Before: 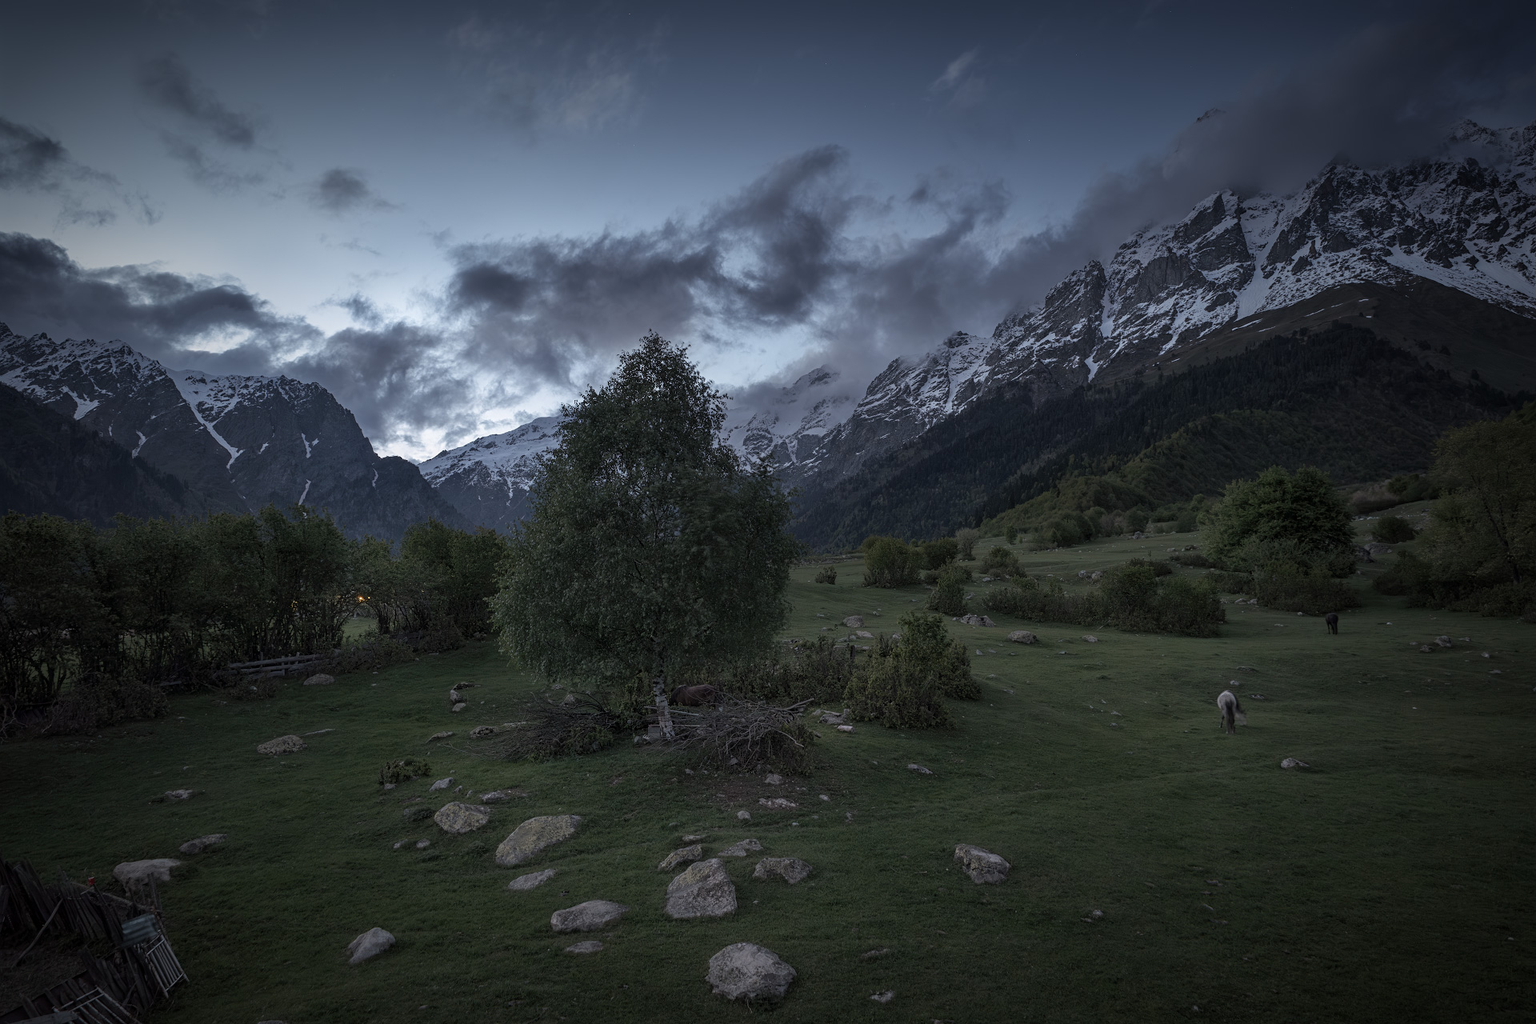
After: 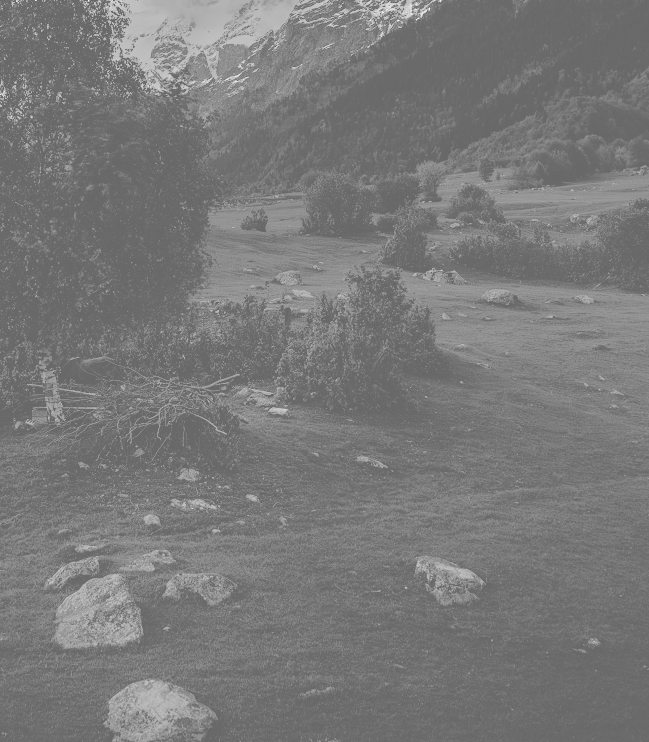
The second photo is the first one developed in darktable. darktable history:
tone equalizer: edges refinement/feathering 500, mask exposure compensation -1.57 EV, preserve details no
exposure: black level correction -0.005, exposure 0.625 EV, compensate exposure bias true, compensate highlight preservation false
crop: left 40.559%, top 39.016%, right 25.633%, bottom 2.976%
base curve: curves: ch0 [(0, 0) (0.008, 0.007) (0.022, 0.029) (0.048, 0.089) (0.092, 0.197) (0.191, 0.399) (0.275, 0.534) (0.357, 0.65) (0.477, 0.78) (0.542, 0.833) (0.799, 0.973) (1, 1)], preserve colors none
color zones: curves: ch1 [(0, -0.394) (0.143, -0.394) (0.286, -0.394) (0.429, -0.392) (0.571, -0.391) (0.714, -0.391) (0.857, -0.391) (1, -0.394)]
tone curve: curves: ch0 [(0, 0) (0.003, 0.439) (0.011, 0.439) (0.025, 0.439) (0.044, 0.439) (0.069, 0.439) (0.1, 0.439) (0.136, 0.44) (0.177, 0.444) (0.224, 0.45) (0.277, 0.462) (0.335, 0.487) (0.399, 0.528) (0.468, 0.577) (0.543, 0.621) (0.623, 0.669) (0.709, 0.715) (0.801, 0.764) (0.898, 0.804) (1, 1)], preserve colors none
